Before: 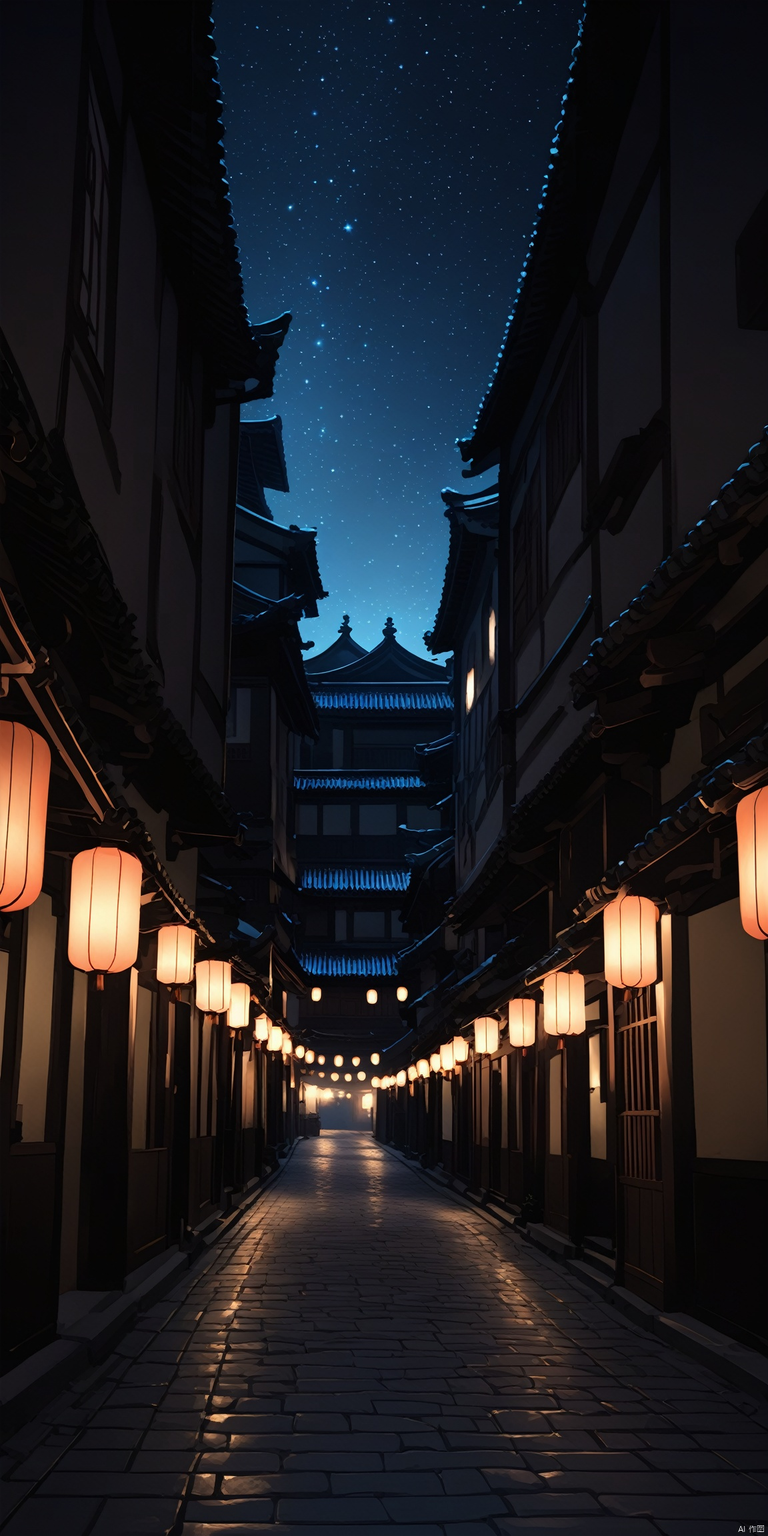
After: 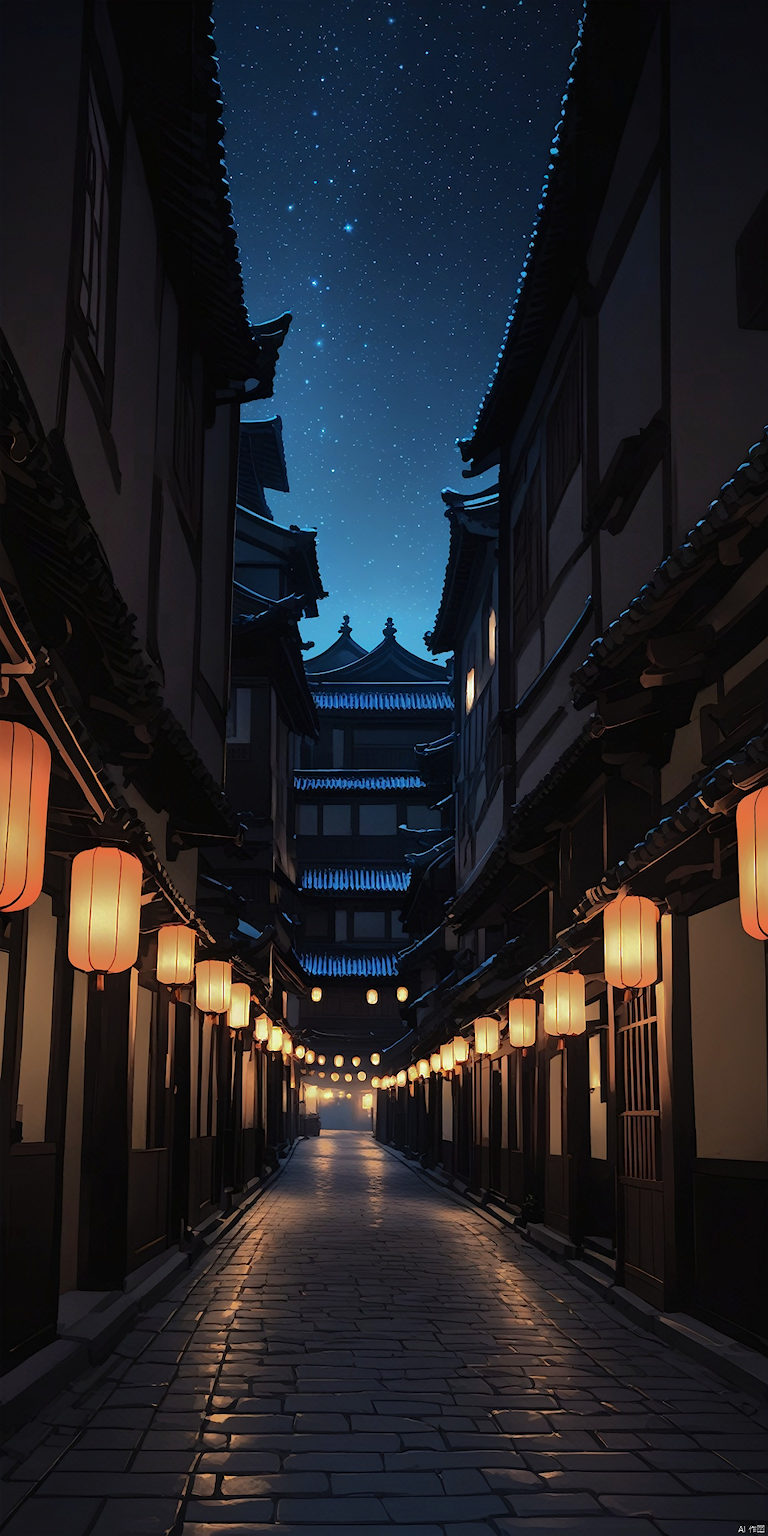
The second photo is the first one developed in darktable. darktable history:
shadows and highlights: shadows 38.43, highlights -74.54
sharpen: radius 1.458, amount 0.398, threshold 1.271
